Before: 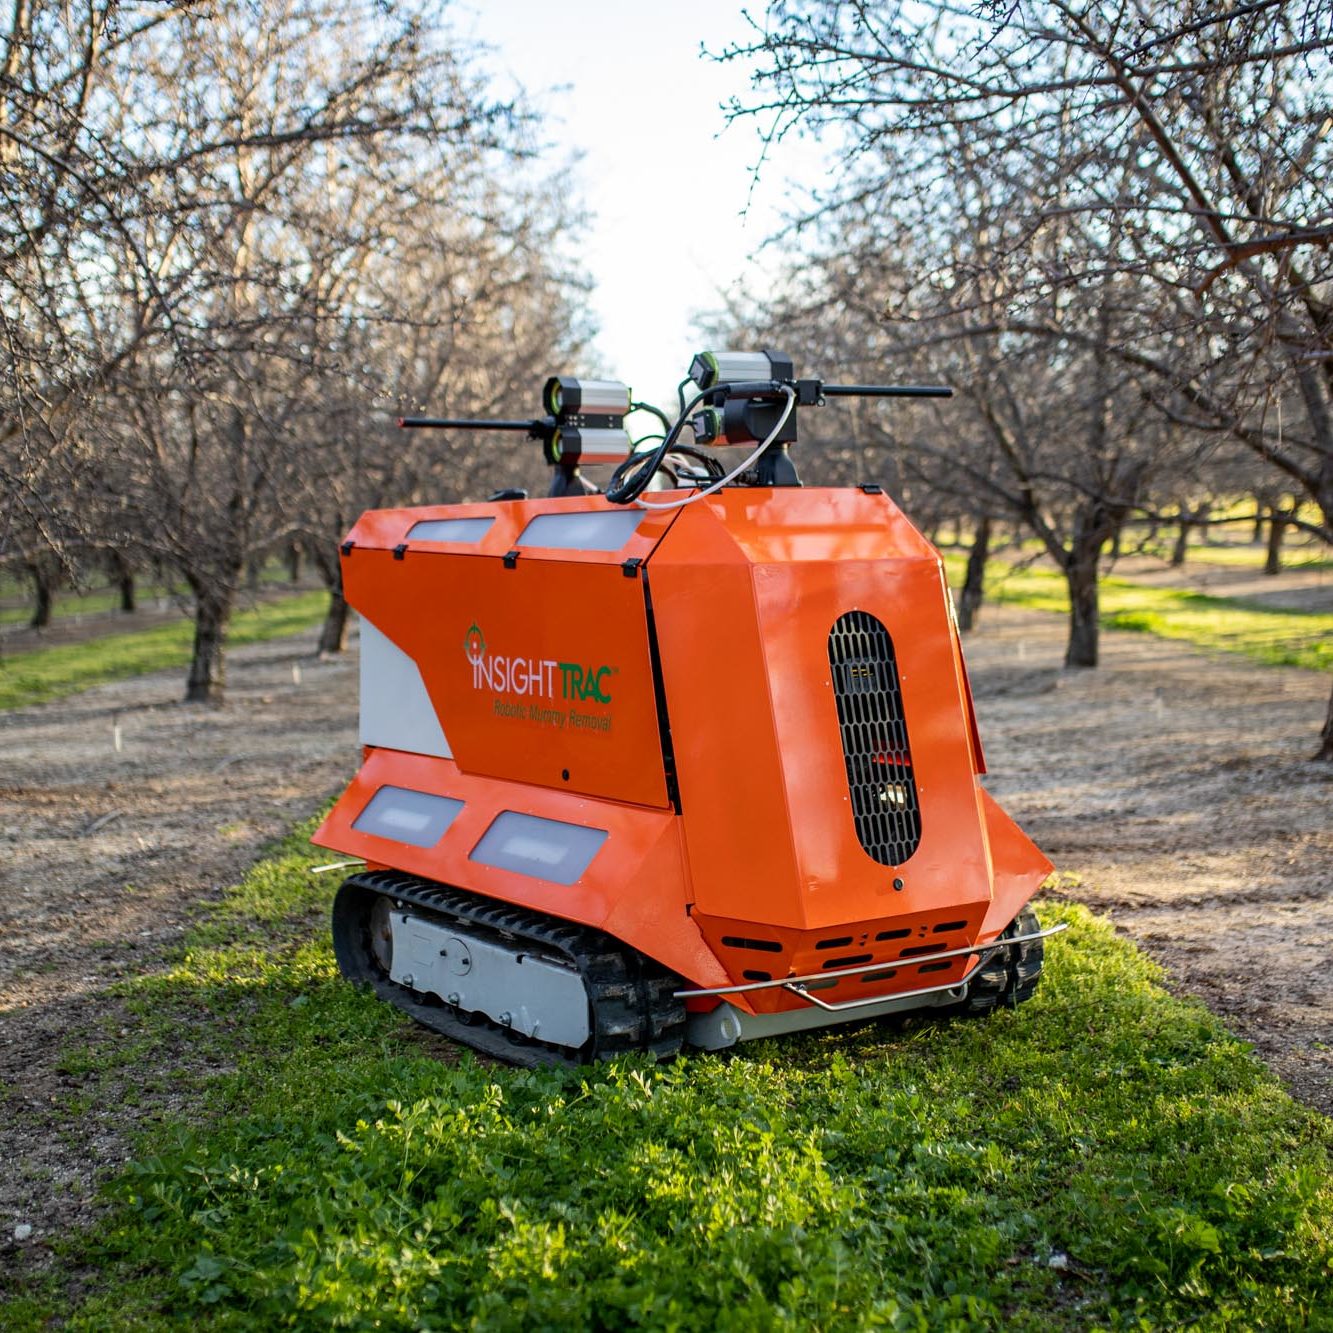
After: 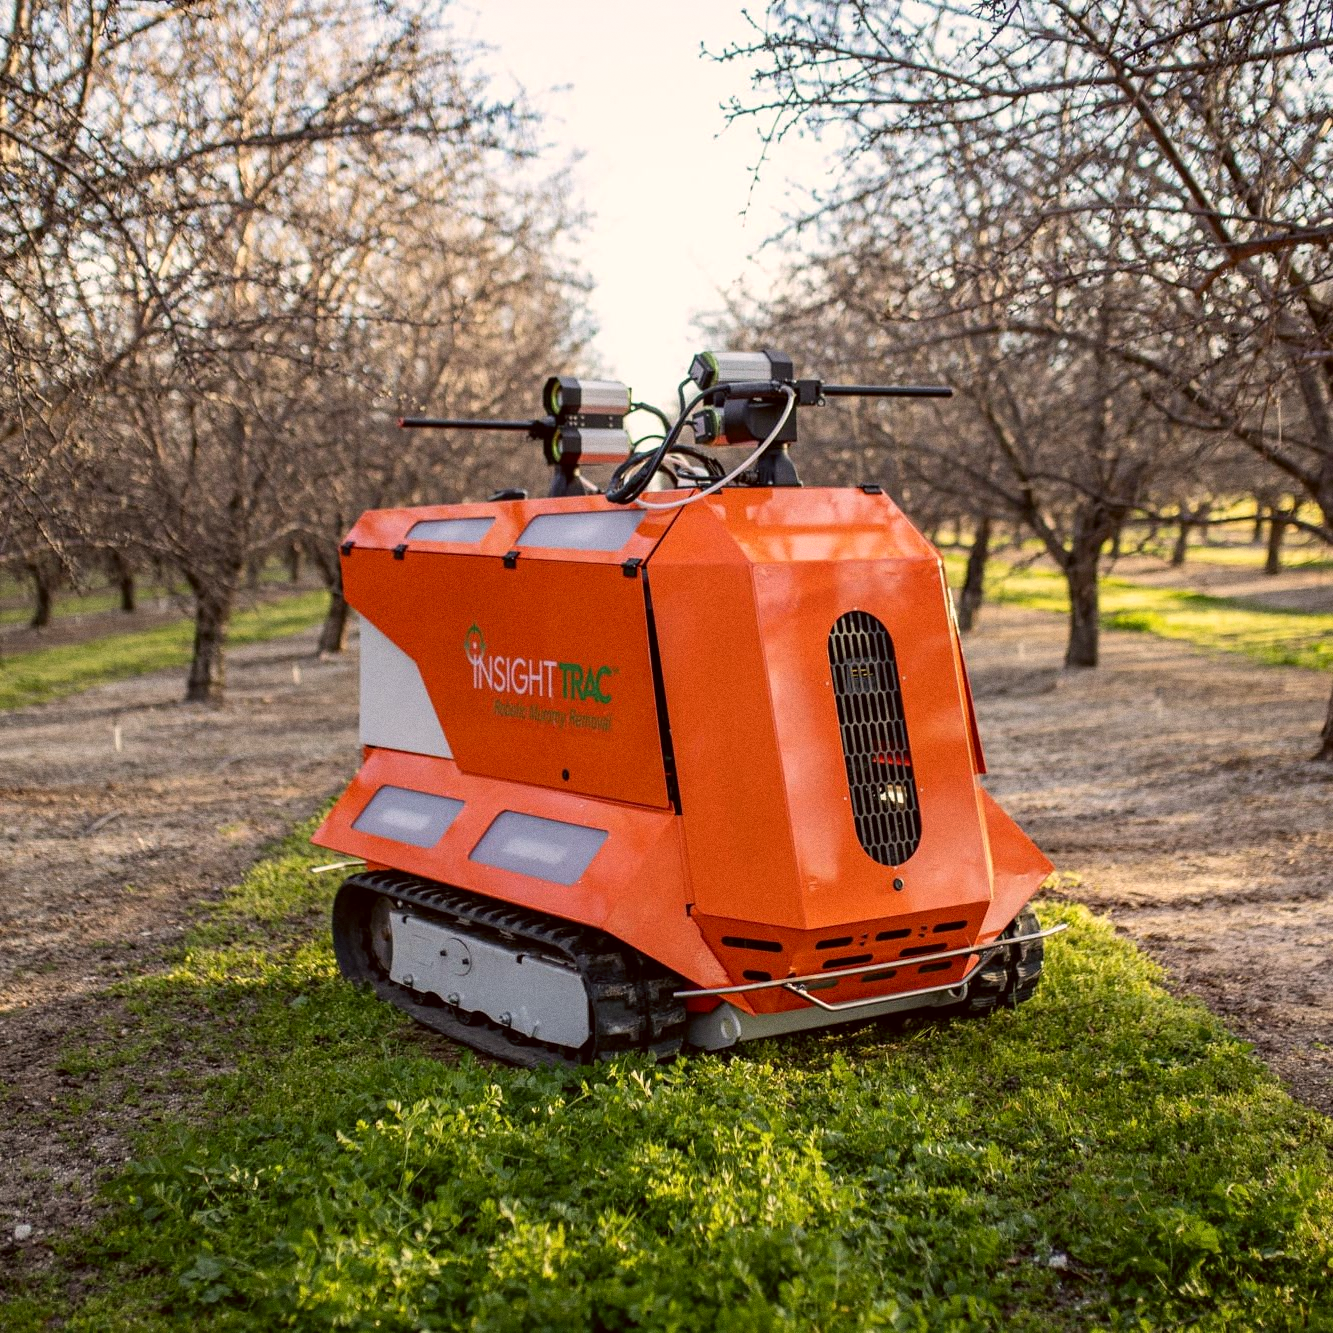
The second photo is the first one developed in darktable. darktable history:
color correction: highlights a* 6.27, highlights b* 8.19, shadows a* 5.94, shadows b* 7.23, saturation 0.9
grain: coarseness 0.09 ISO
